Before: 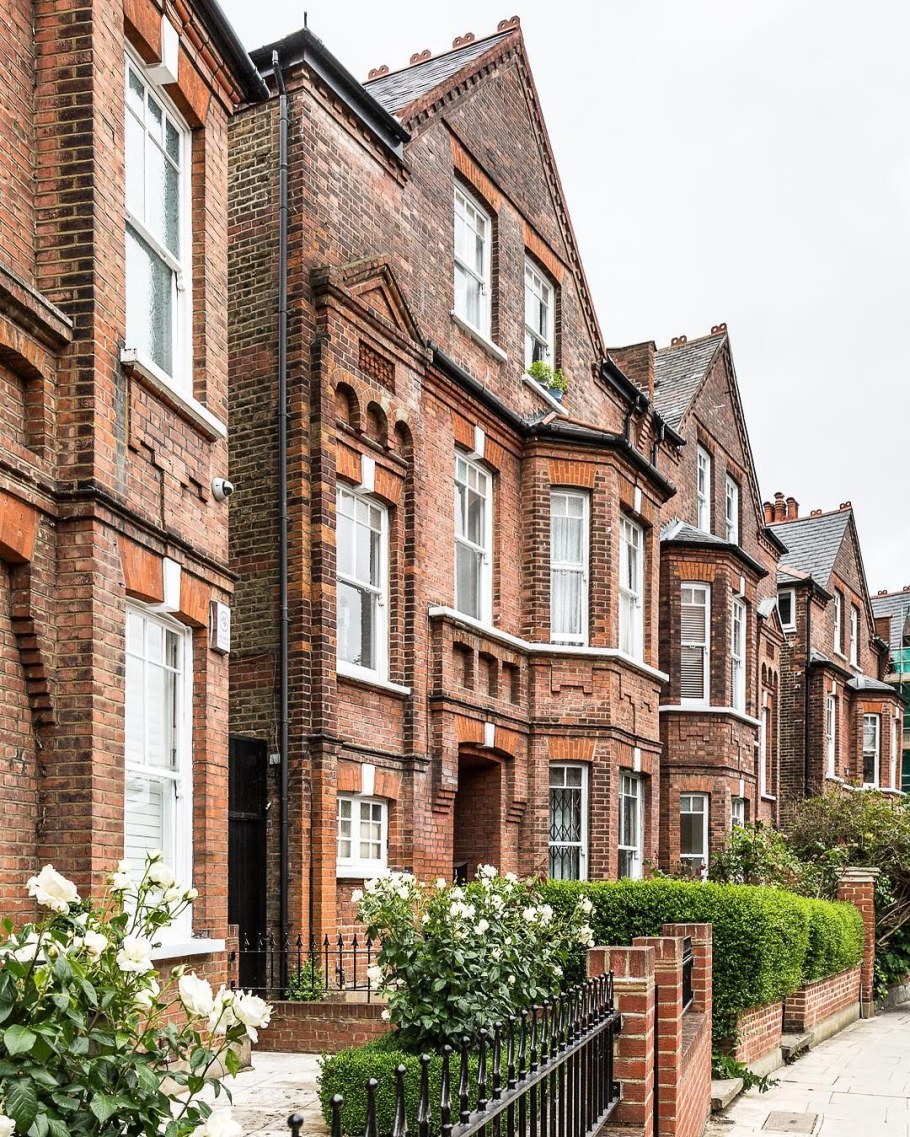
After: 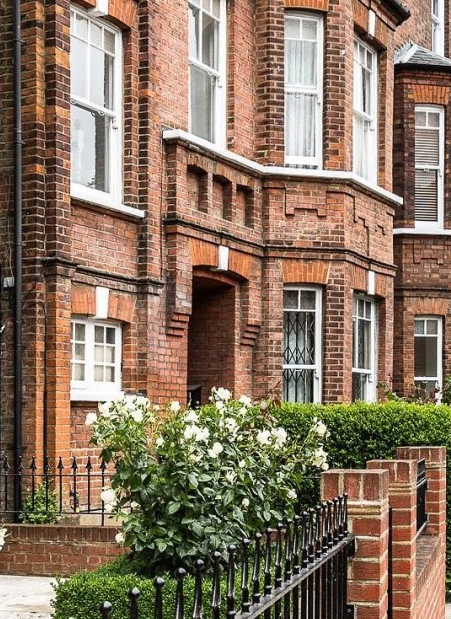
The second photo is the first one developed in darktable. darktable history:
crop: left 29.315%, top 41.981%, right 21.069%, bottom 3.516%
